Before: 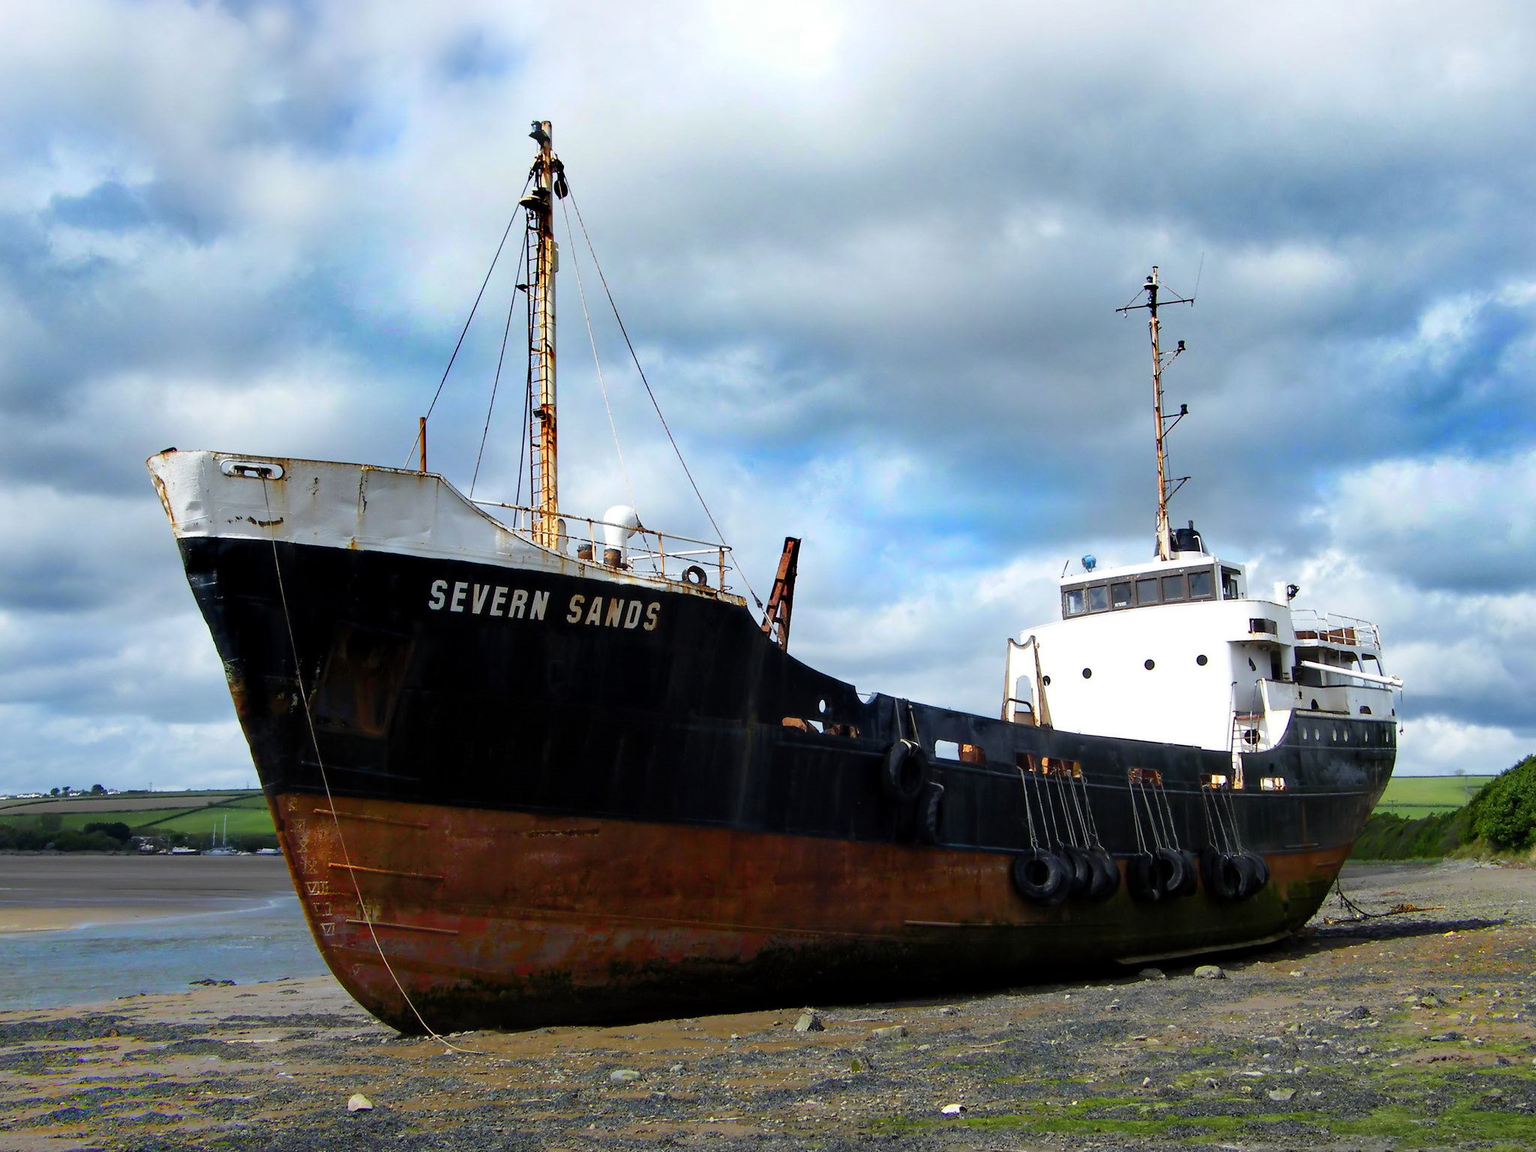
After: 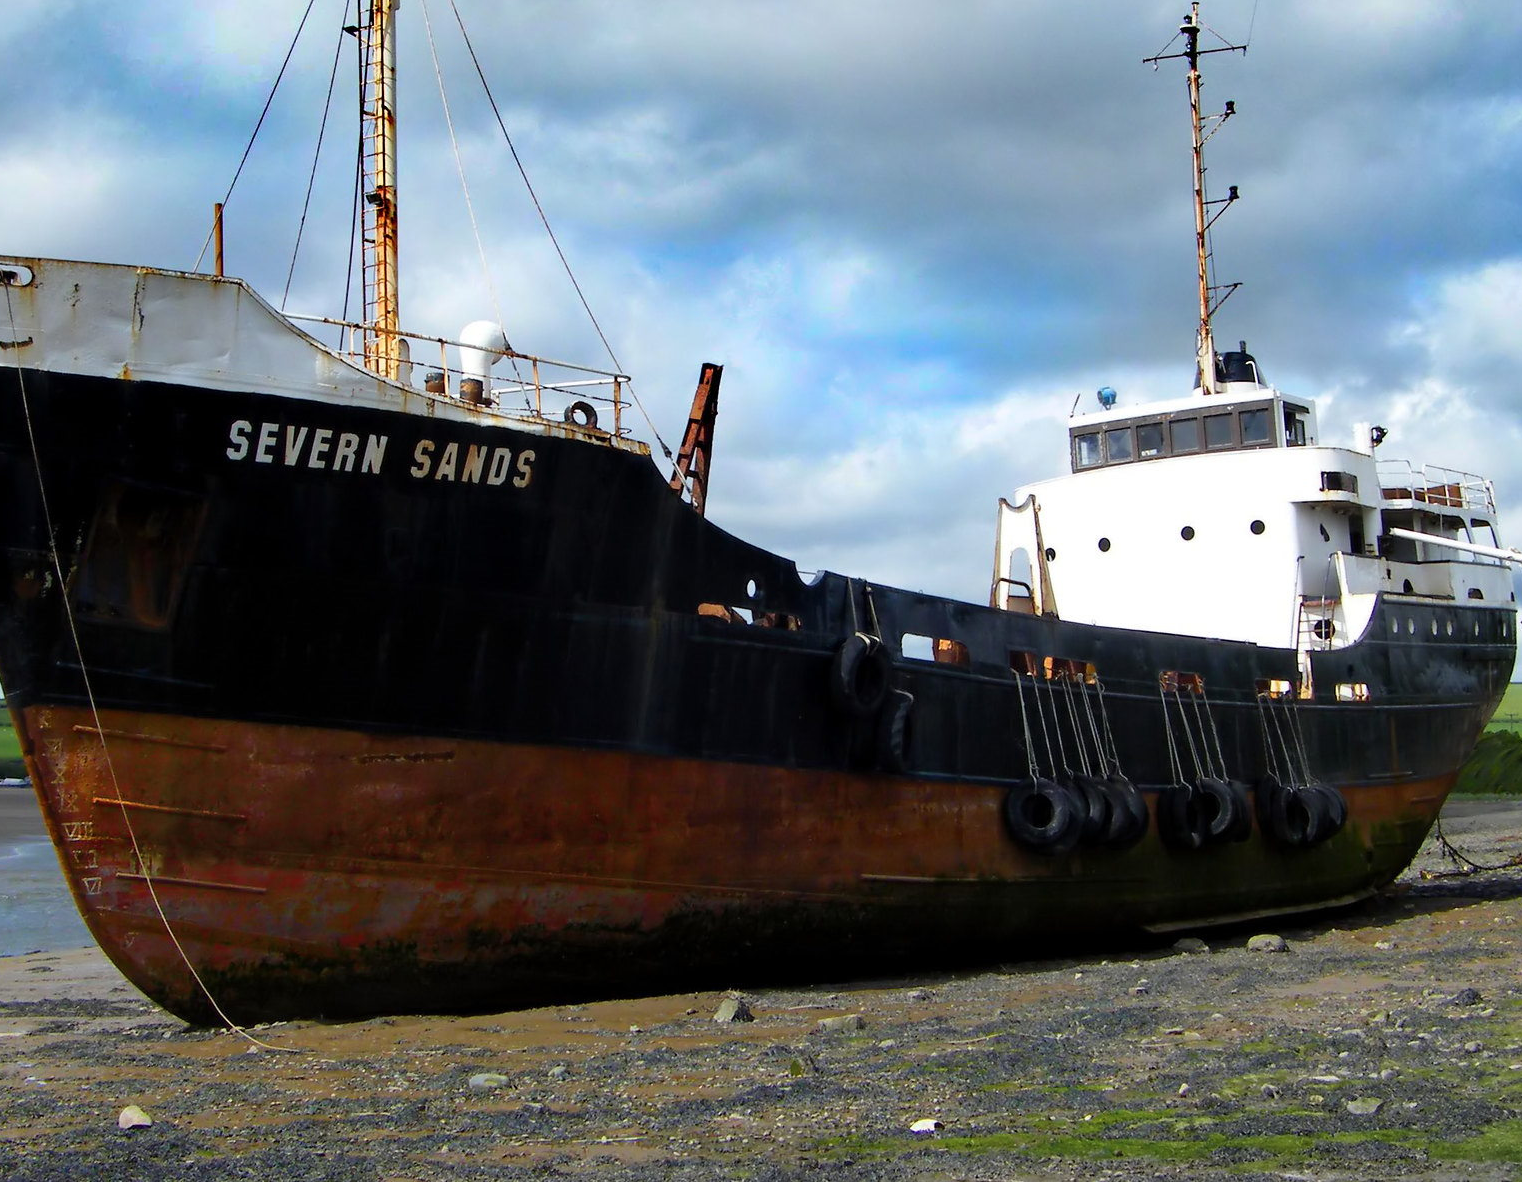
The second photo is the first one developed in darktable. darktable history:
crop: left 16.871%, top 22.998%, right 8.781%
